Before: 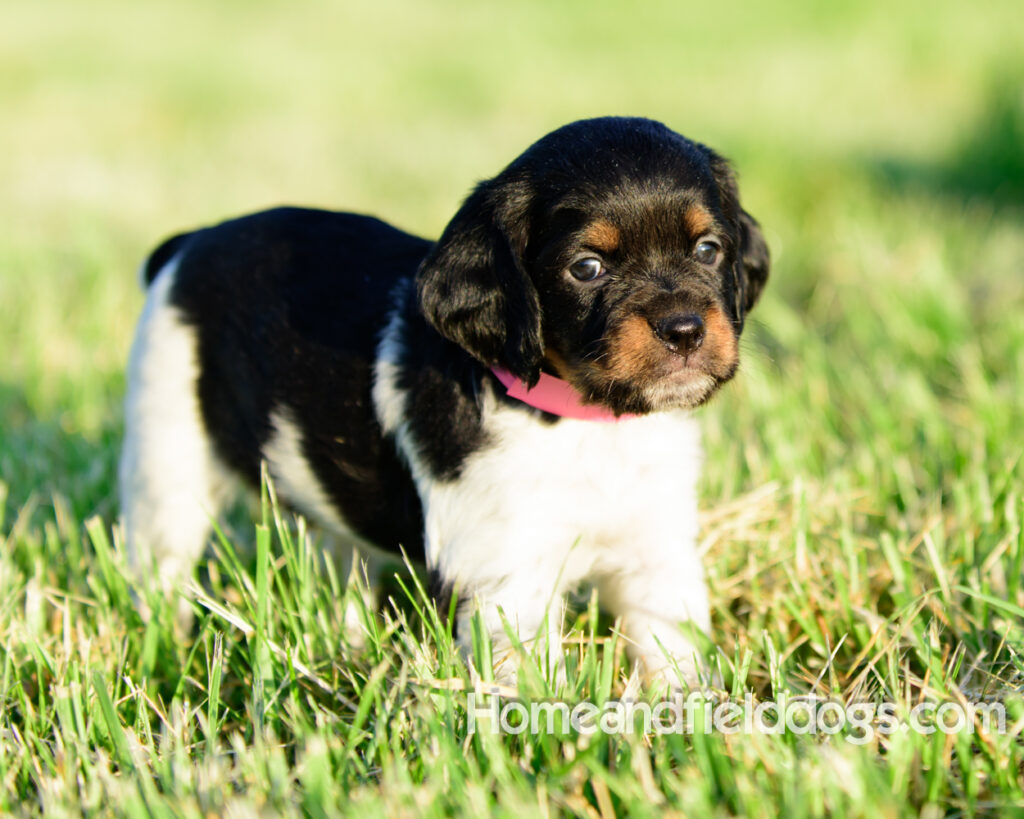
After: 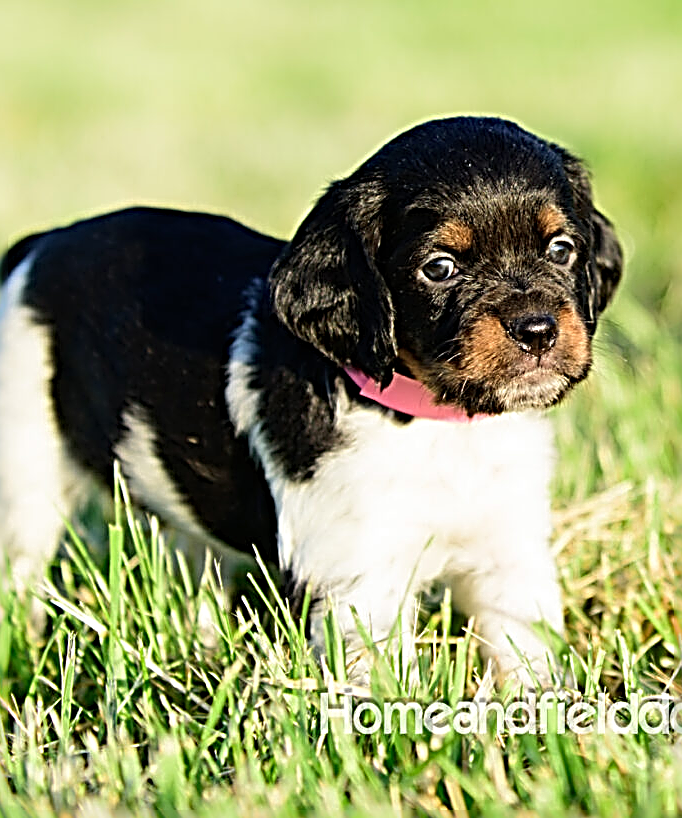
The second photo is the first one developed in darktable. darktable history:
crop and rotate: left 14.385%, right 18.948%
sharpen: radius 3.158, amount 1.731
